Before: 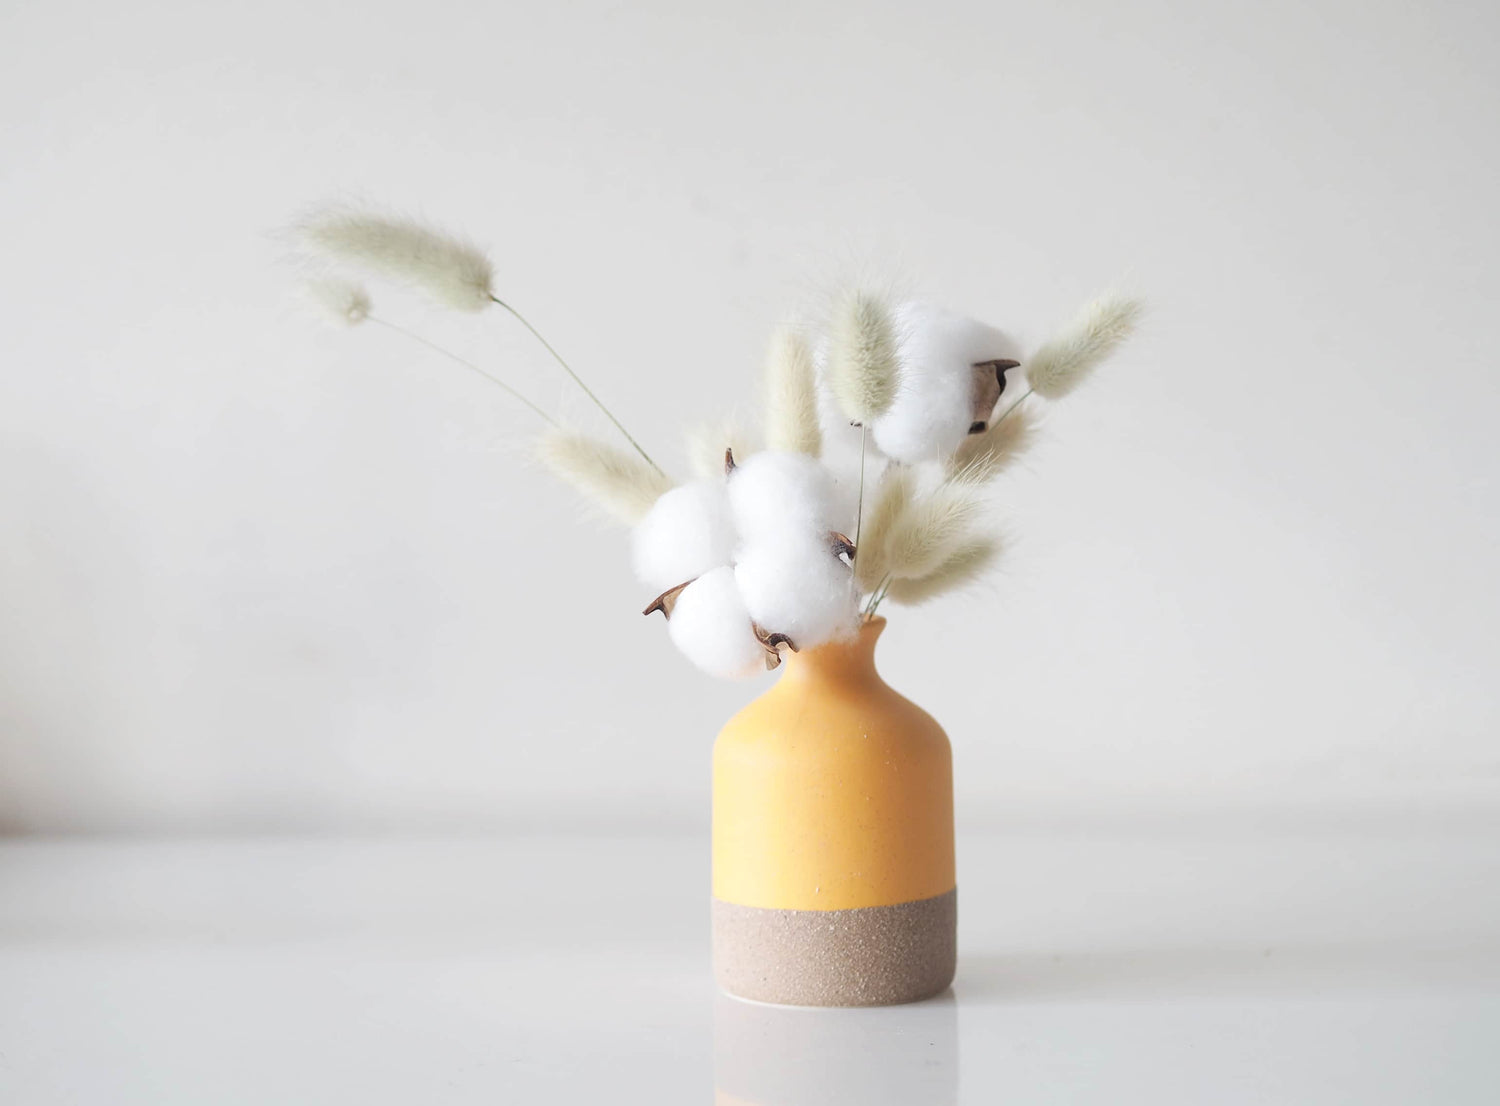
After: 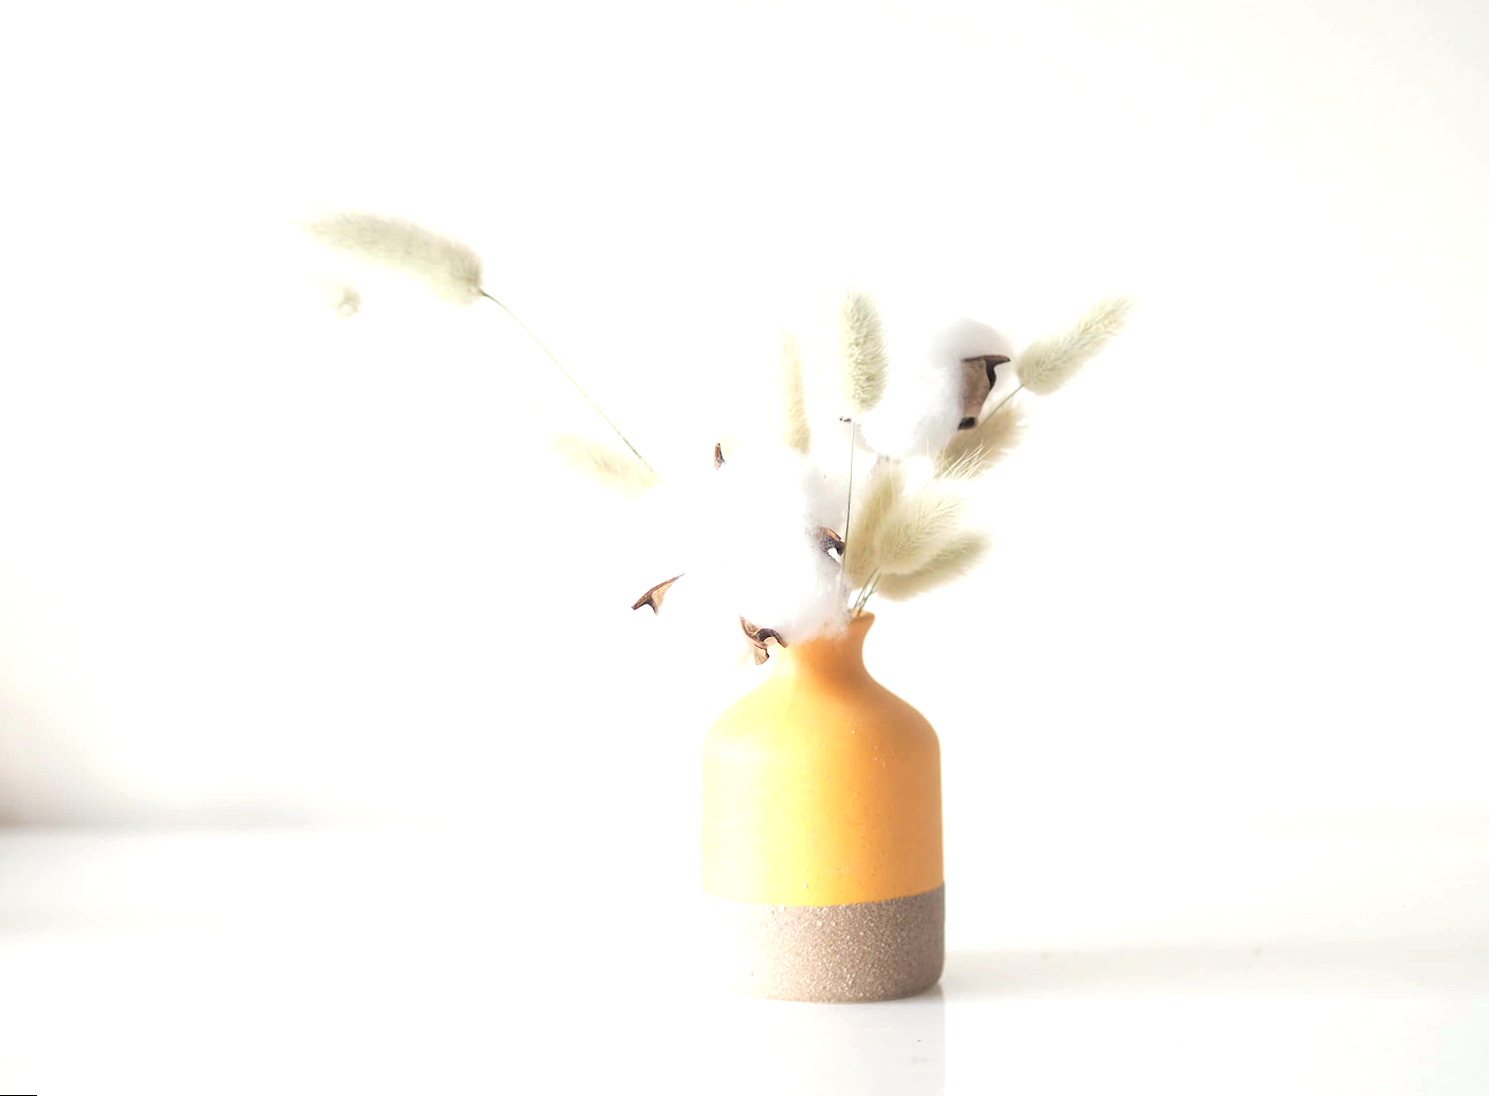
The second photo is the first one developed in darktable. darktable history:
color correction: highlights b* 3
exposure: black level correction 0, exposure 0.7 EV, compensate exposure bias true, compensate highlight preservation false
rotate and perspective: rotation 0.192°, lens shift (horizontal) -0.015, crop left 0.005, crop right 0.996, crop top 0.006, crop bottom 0.99
tone equalizer: on, module defaults
